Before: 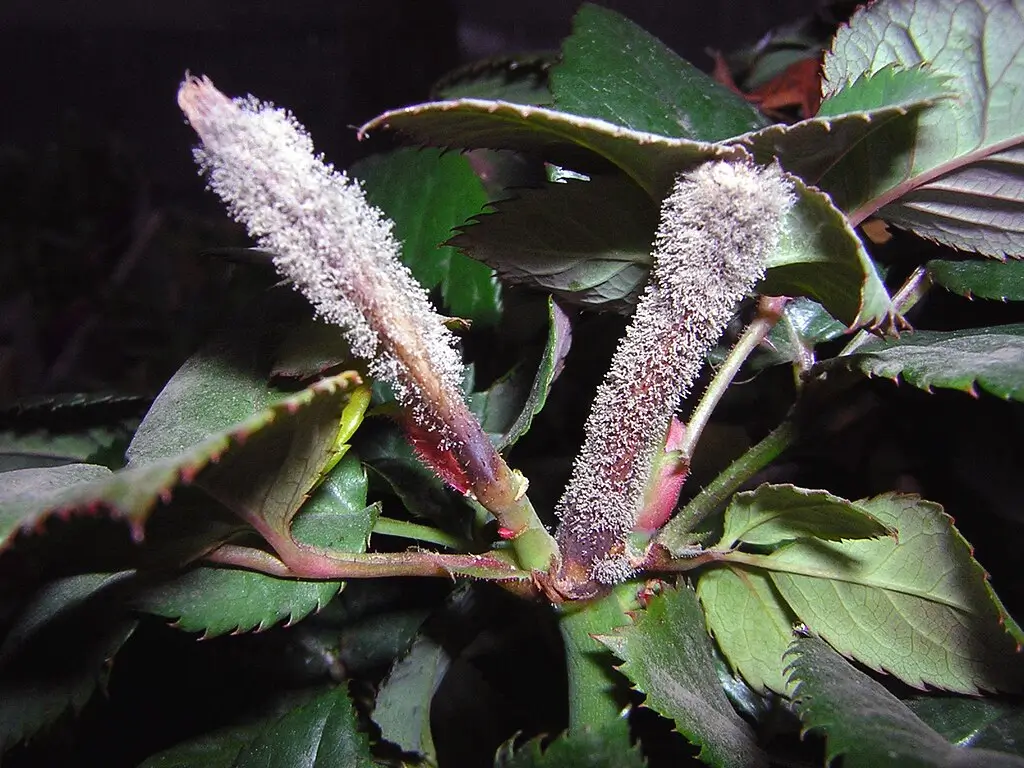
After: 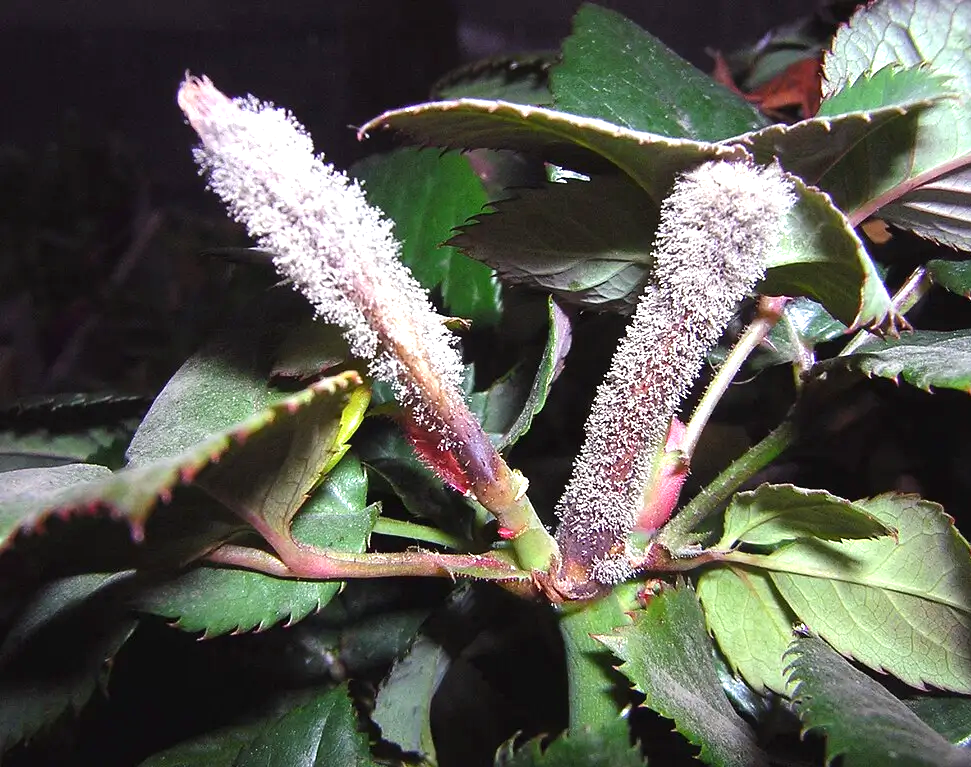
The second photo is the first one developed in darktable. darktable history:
crop and rotate: right 5.167%
exposure: black level correction 0, exposure 0.7 EV, compensate exposure bias true, compensate highlight preservation false
